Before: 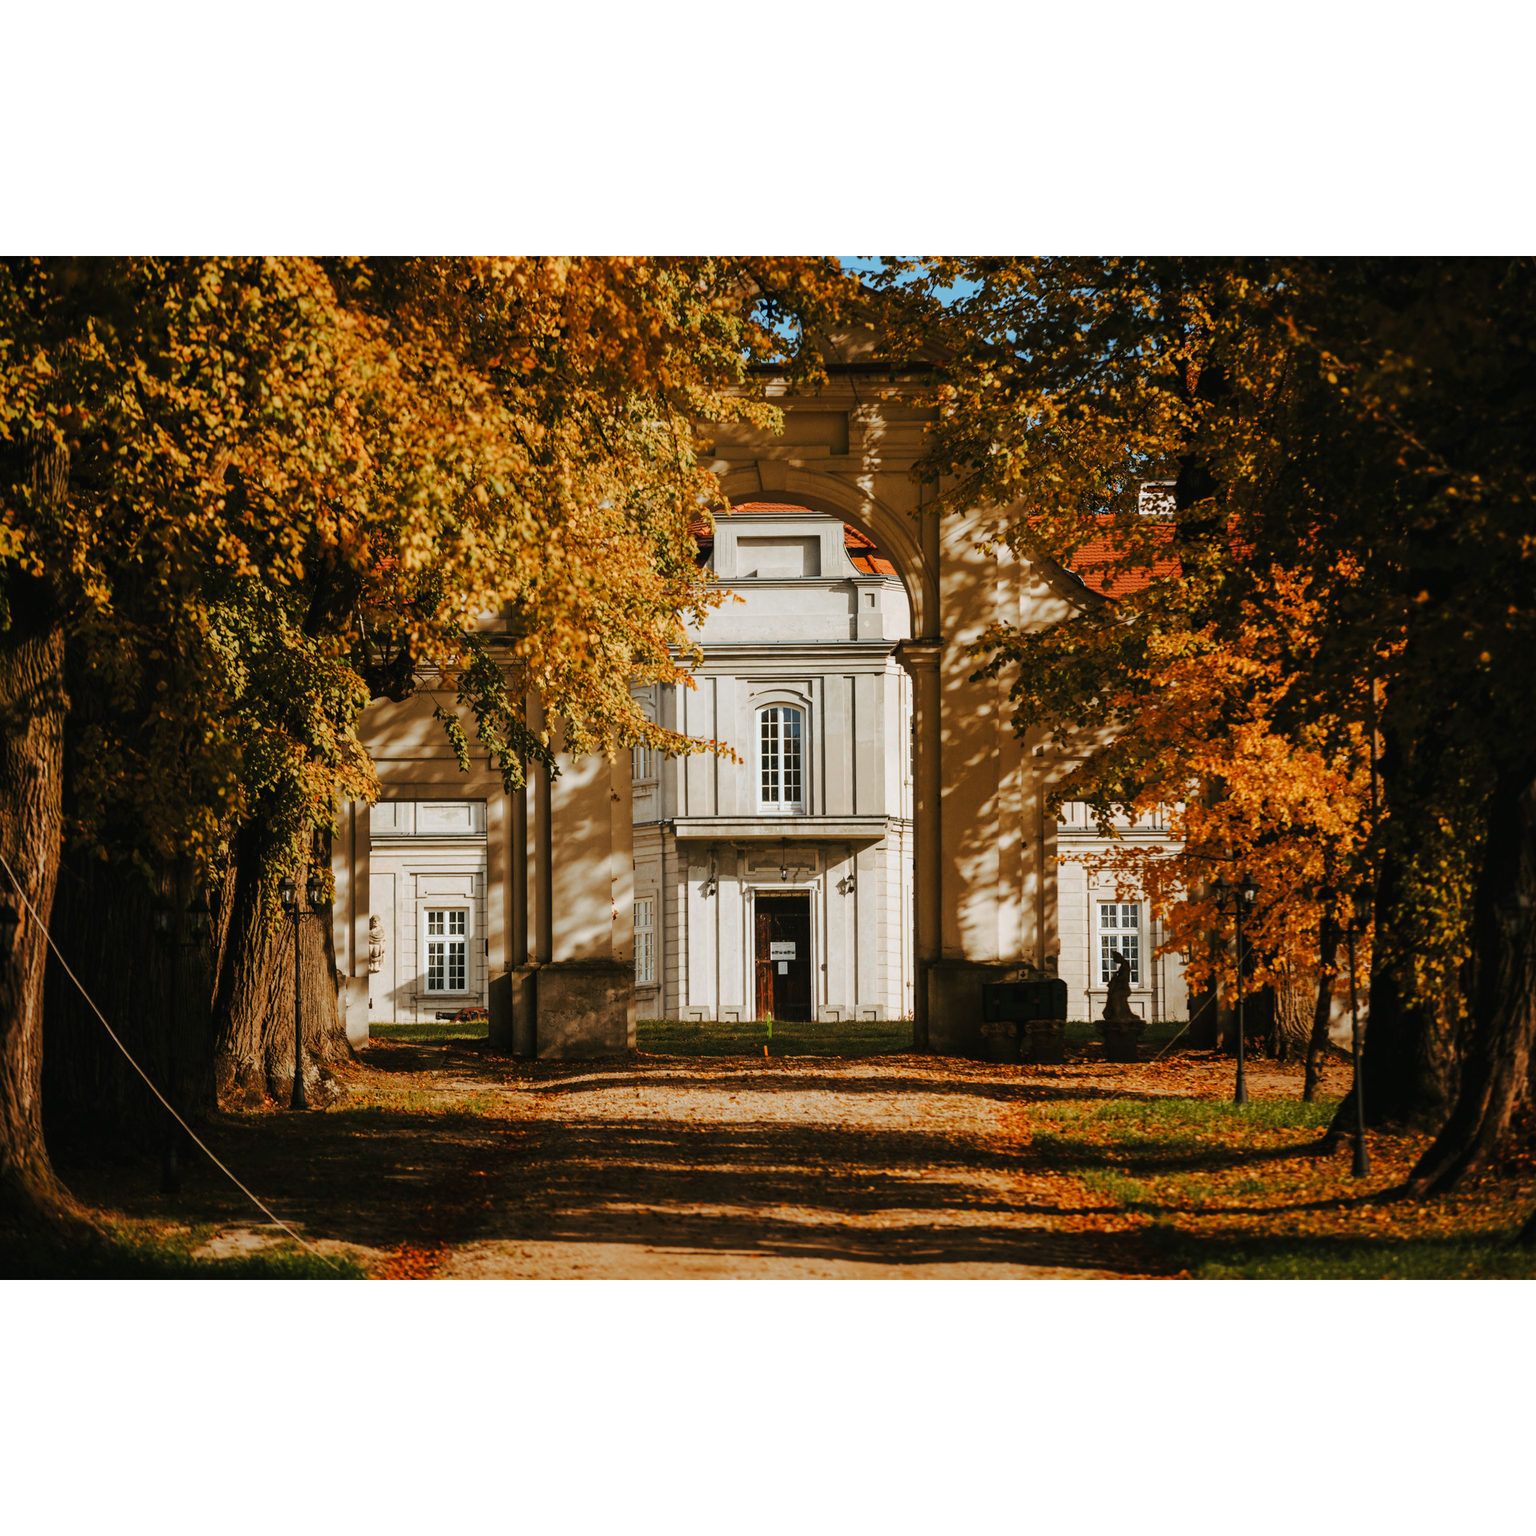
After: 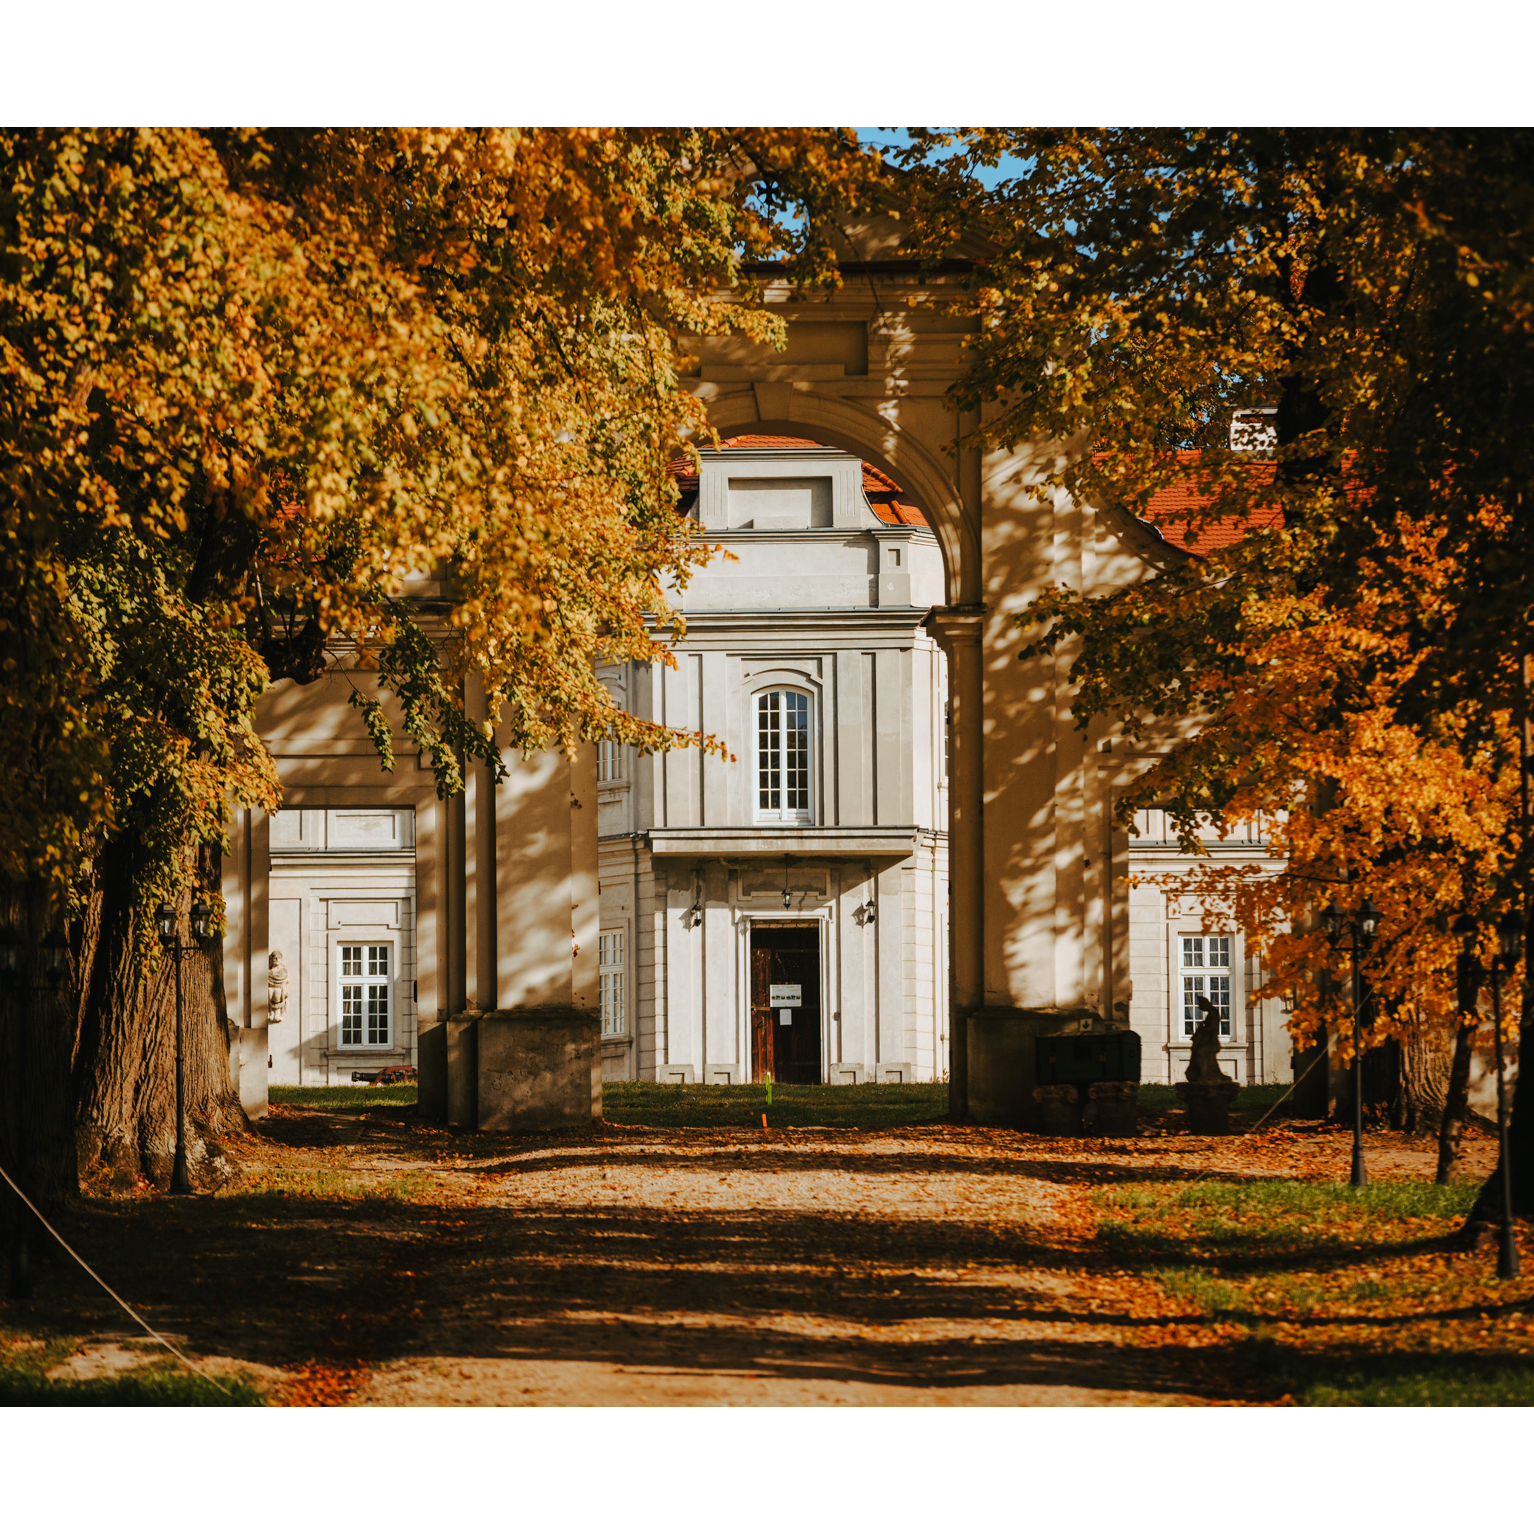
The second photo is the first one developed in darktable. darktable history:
color correction: highlights a* -0.137, highlights b* 0.137
crop and rotate: left 10.071%, top 10.071%, right 10.02%, bottom 10.02%
